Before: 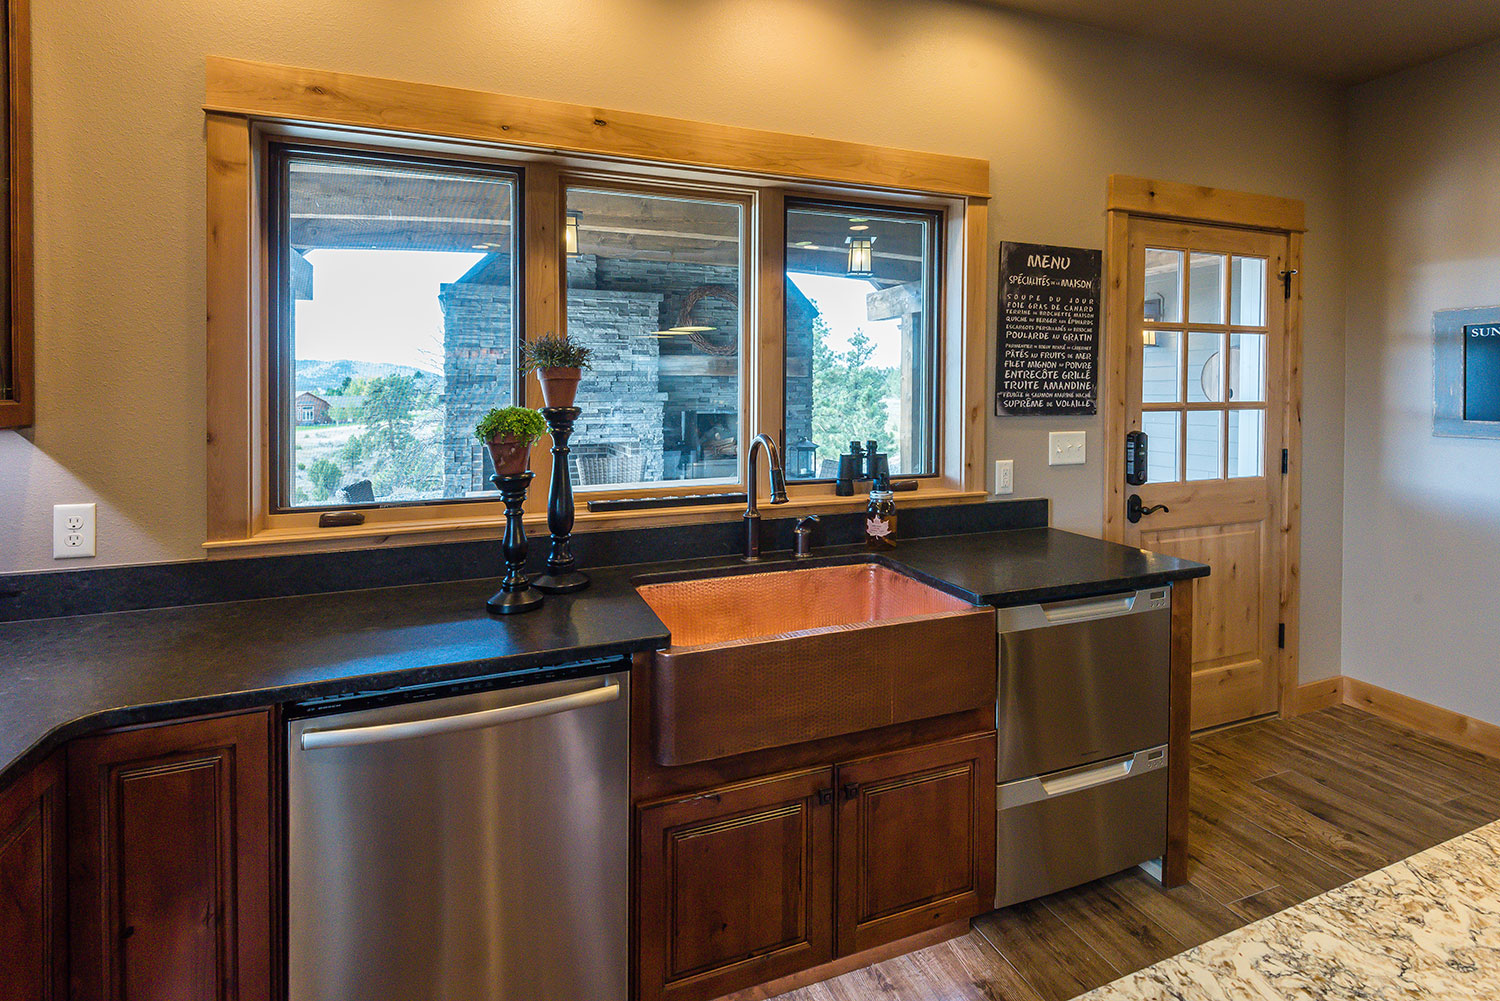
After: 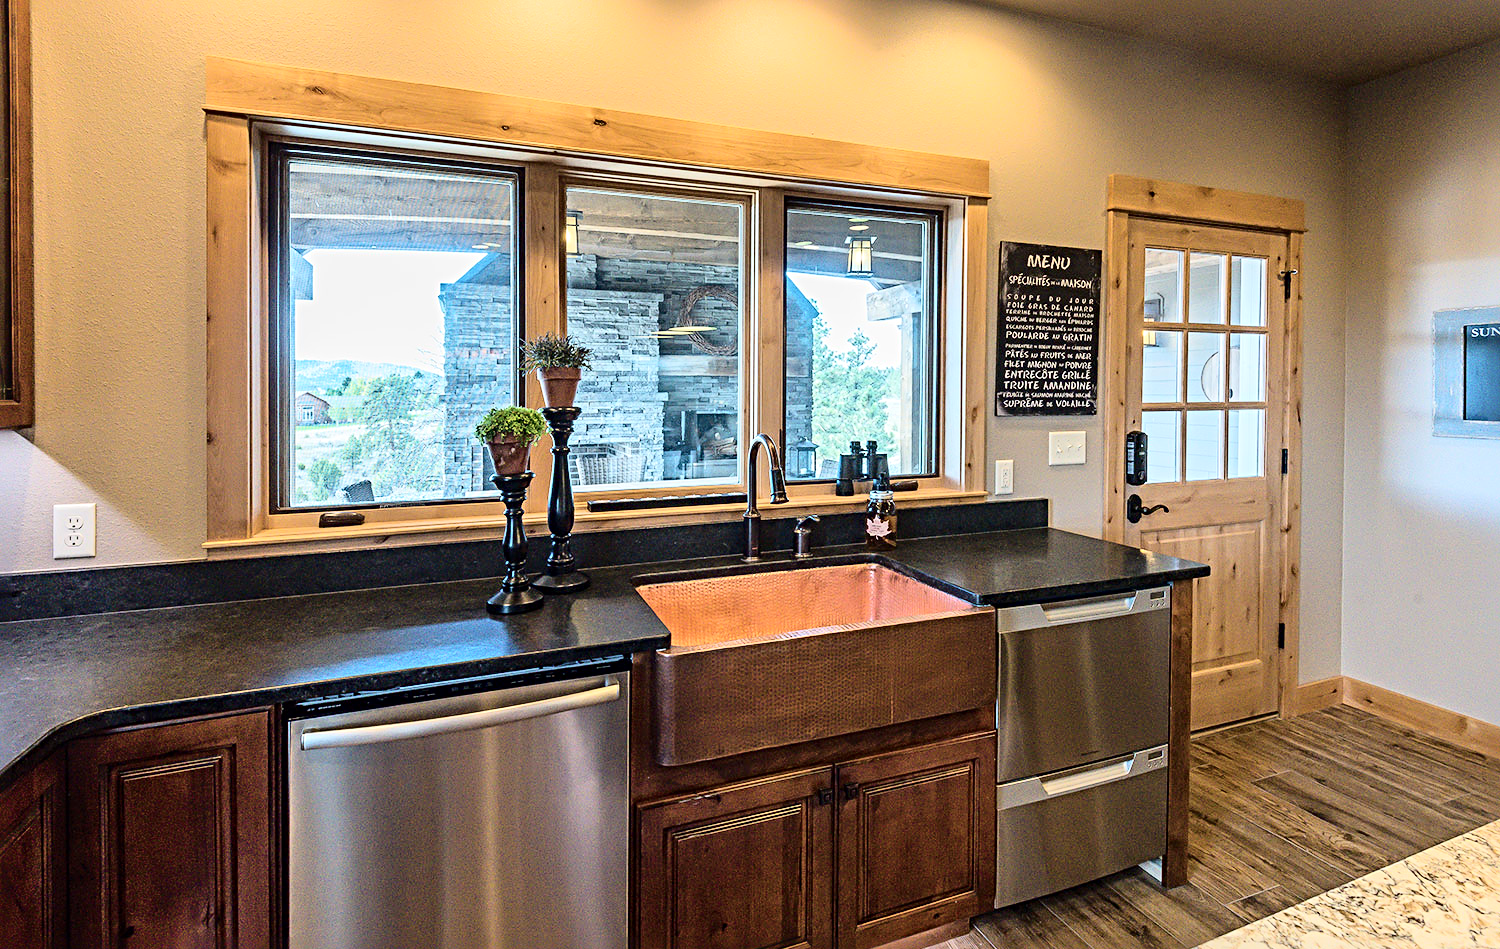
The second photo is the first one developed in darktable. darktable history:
tone curve: curves: ch0 [(0, 0) (0.003, 0.003) (0.011, 0.01) (0.025, 0.023) (0.044, 0.041) (0.069, 0.064) (0.1, 0.094) (0.136, 0.143) (0.177, 0.205) (0.224, 0.281) (0.277, 0.367) (0.335, 0.457) (0.399, 0.542) (0.468, 0.629) (0.543, 0.711) (0.623, 0.788) (0.709, 0.863) (0.801, 0.912) (0.898, 0.955) (1, 1)], color space Lab, independent channels, preserve colors none
crop and rotate: top 0%, bottom 5.097%
sharpen: radius 4.883
